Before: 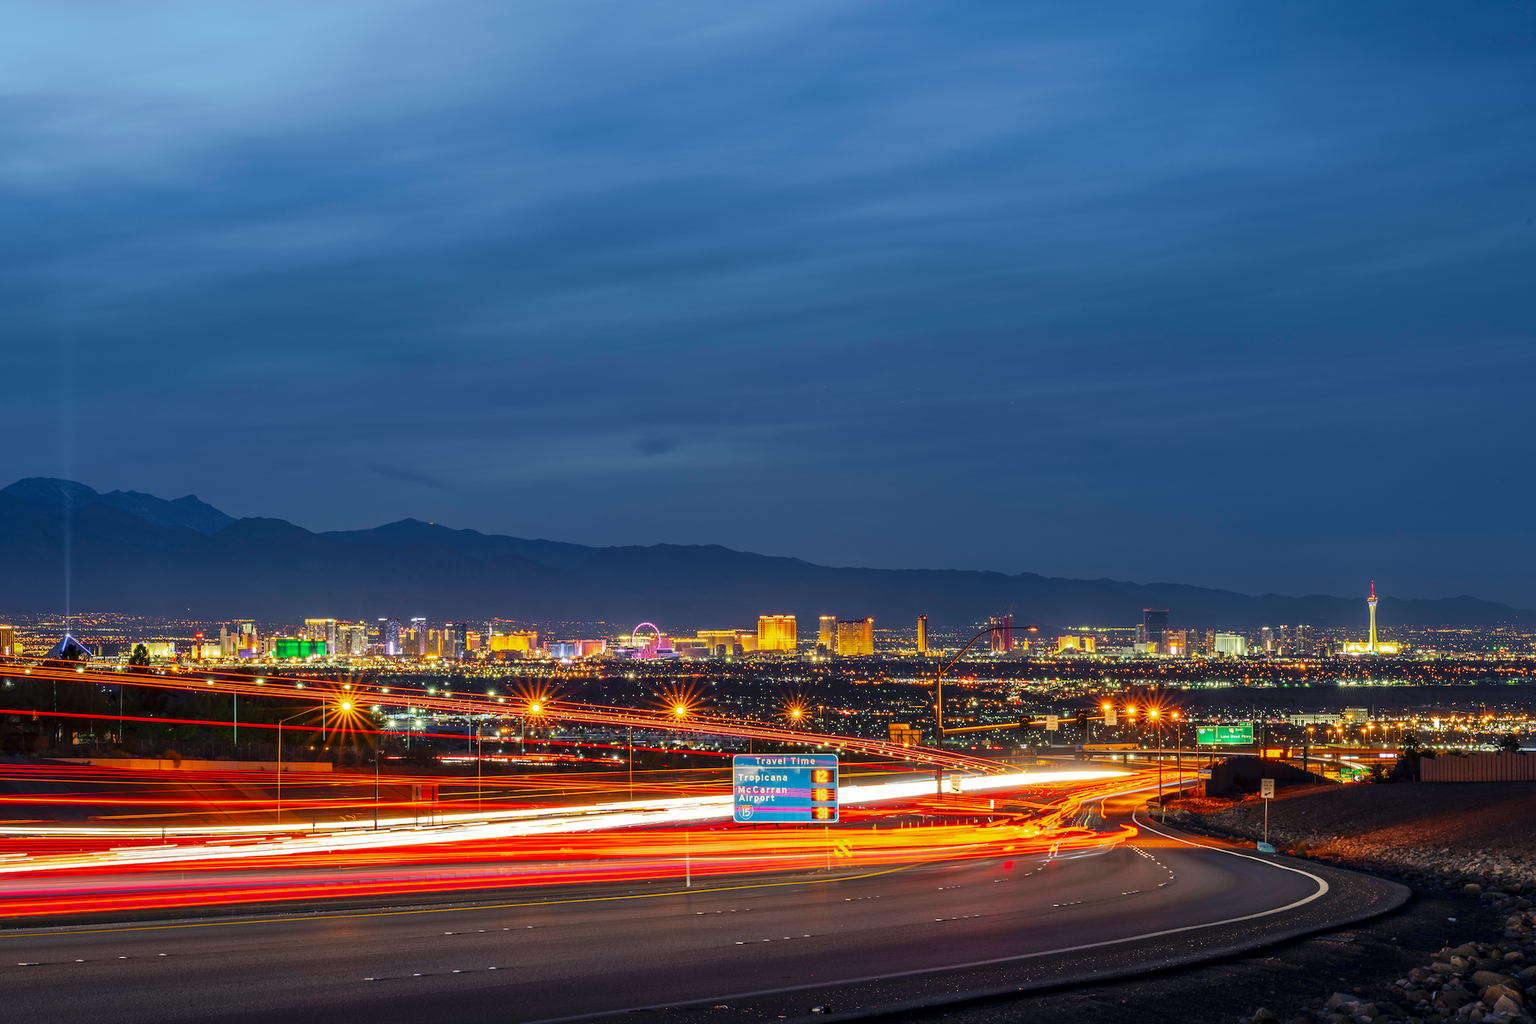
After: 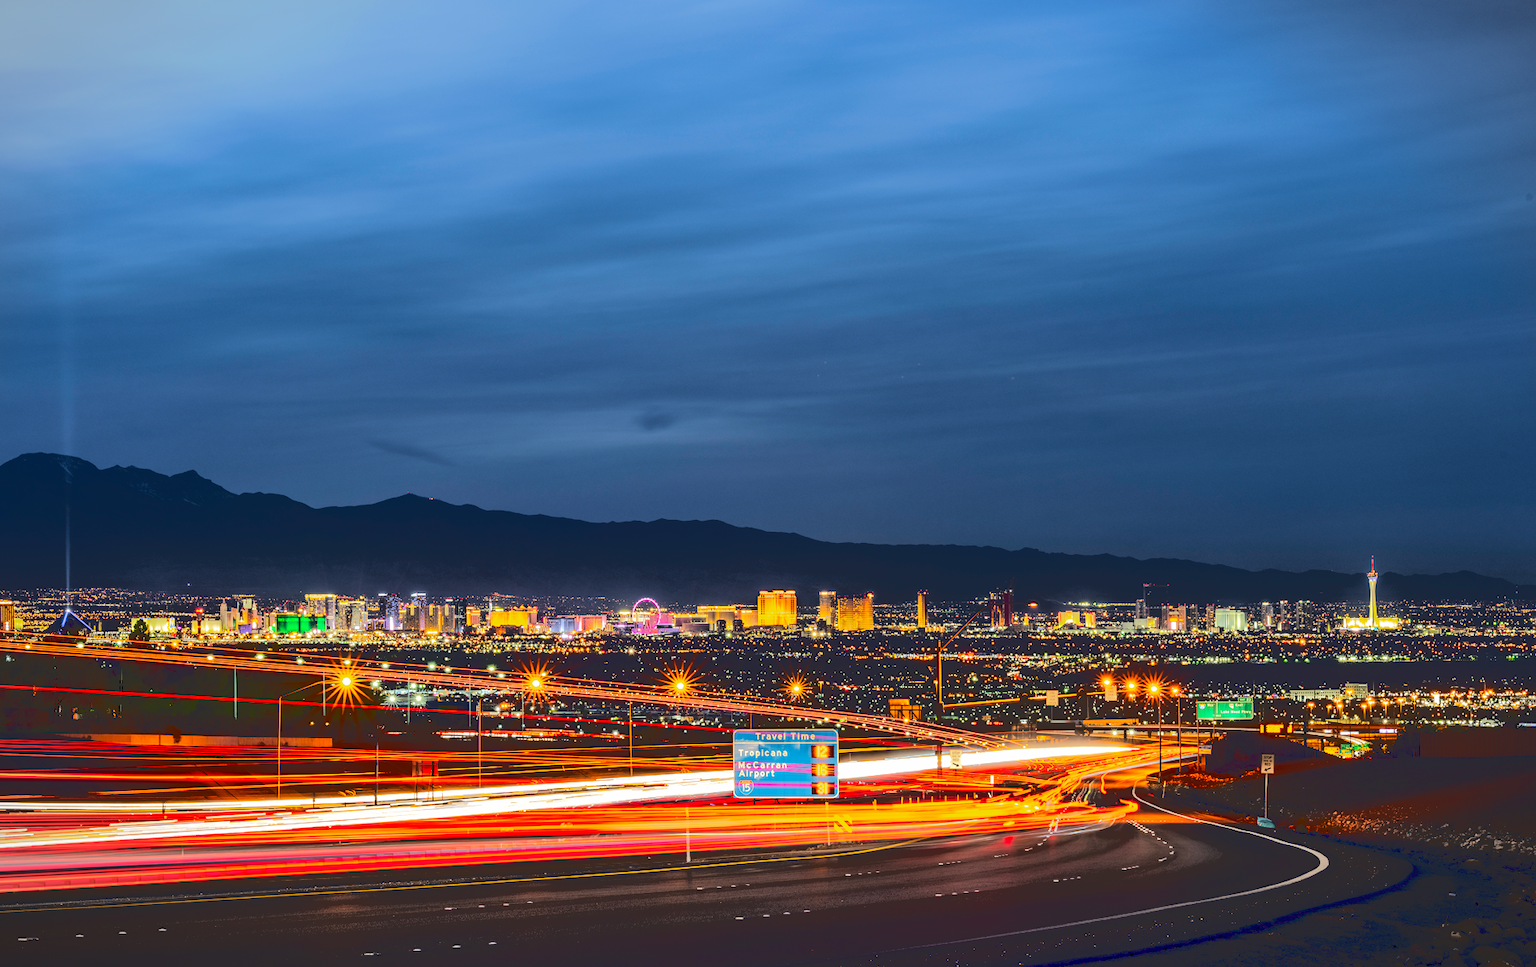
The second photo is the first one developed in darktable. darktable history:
base curve: curves: ch0 [(0.065, 0.026) (0.236, 0.358) (0.53, 0.546) (0.777, 0.841) (0.924, 0.992)], preserve colors average RGB
crop and rotate: top 2.479%, bottom 3.018%
vignetting: fall-off start 100%, brightness -0.282, width/height ratio 1.31
